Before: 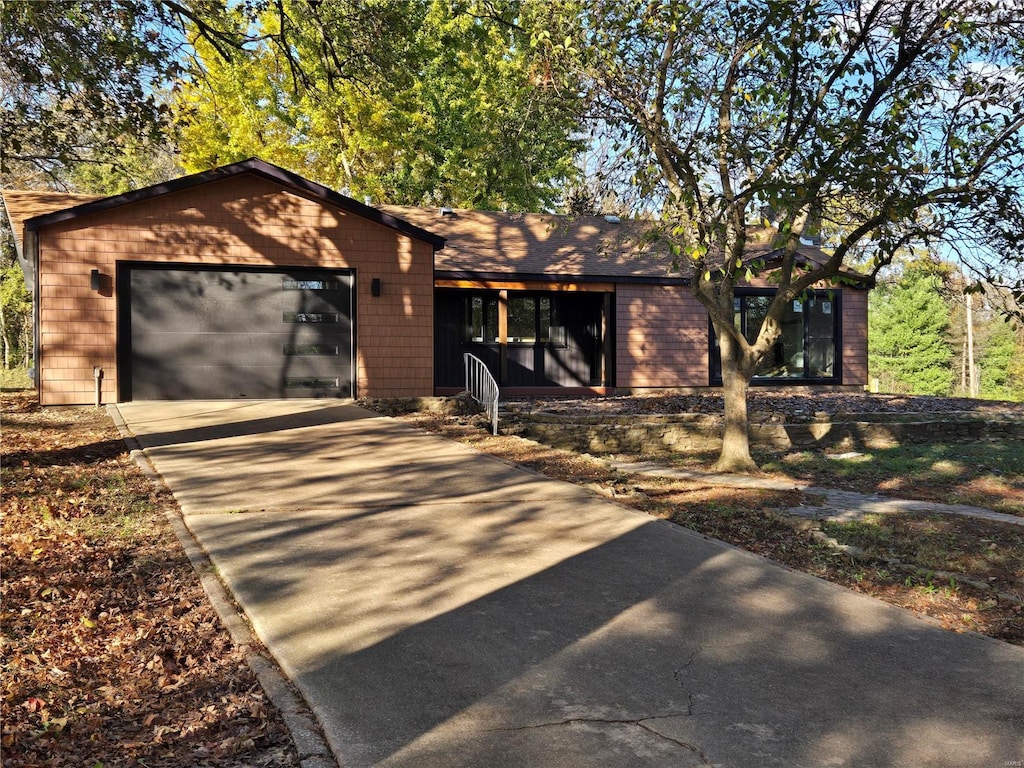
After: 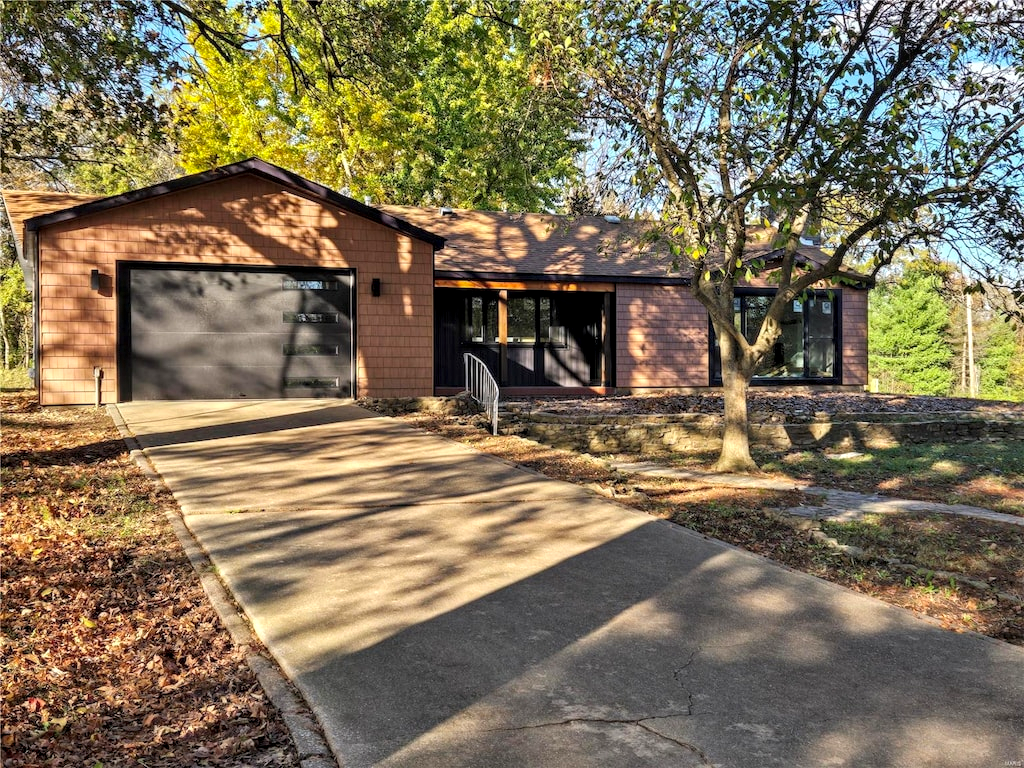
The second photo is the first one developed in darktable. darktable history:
contrast equalizer: octaves 7, y [[0.509, 0.517, 0.523, 0.523, 0.517, 0.509], [0.5 ×6], [0.5 ×6], [0 ×6], [0 ×6]]
local contrast: on, module defaults
contrast brightness saturation: brightness 0.088, saturation 0.194
